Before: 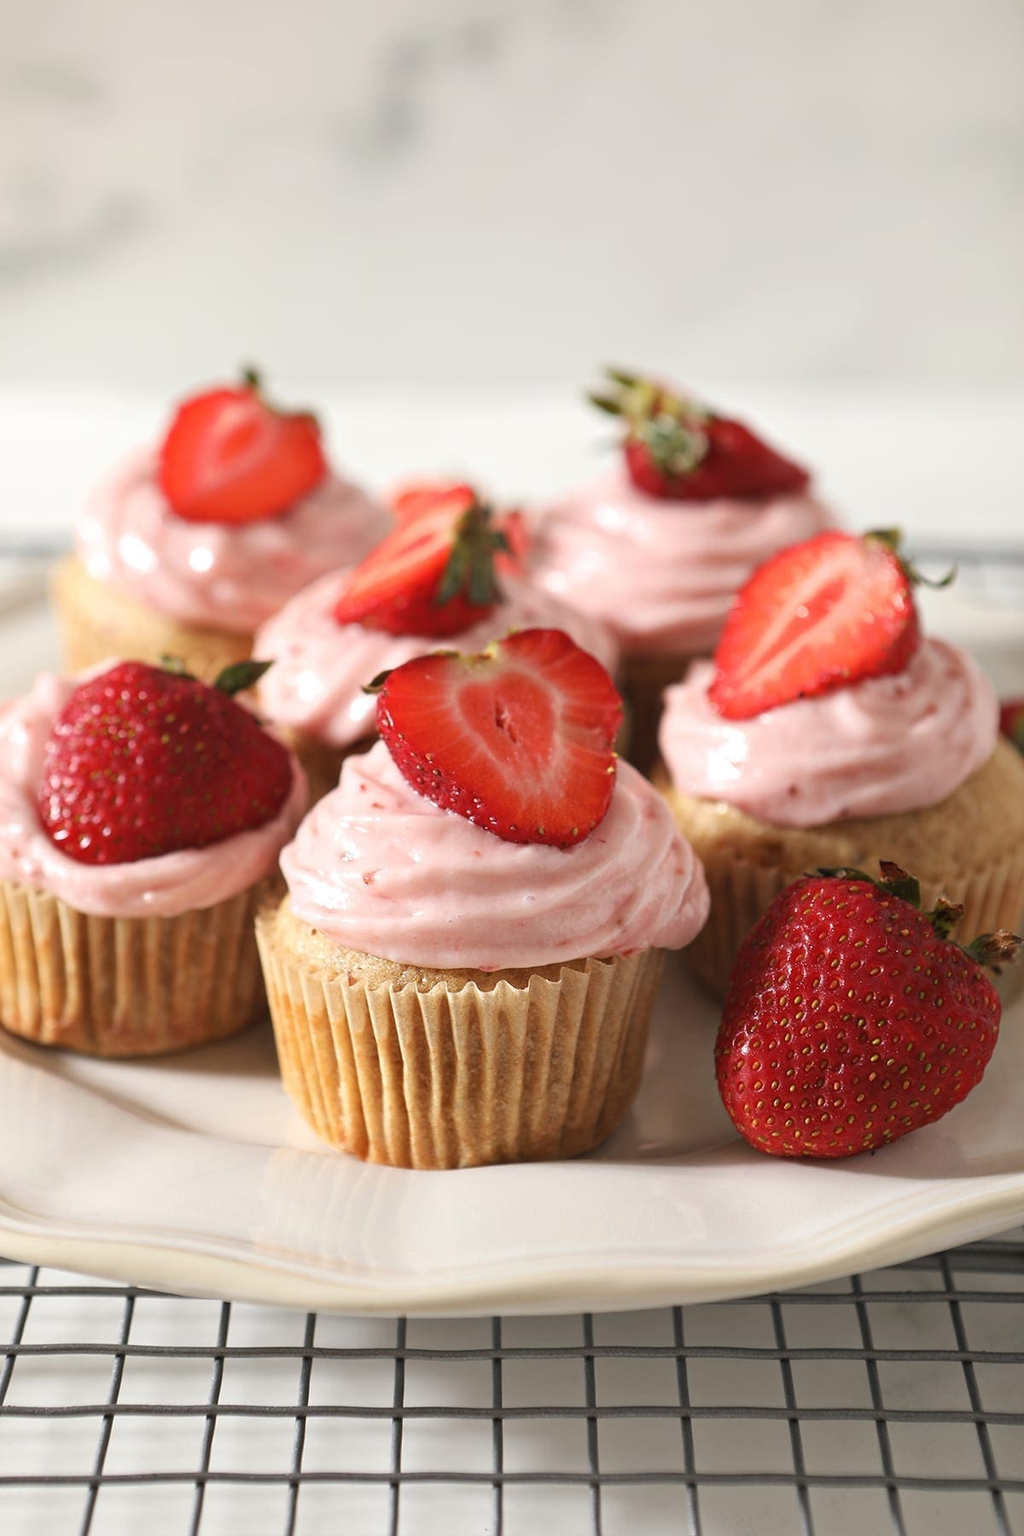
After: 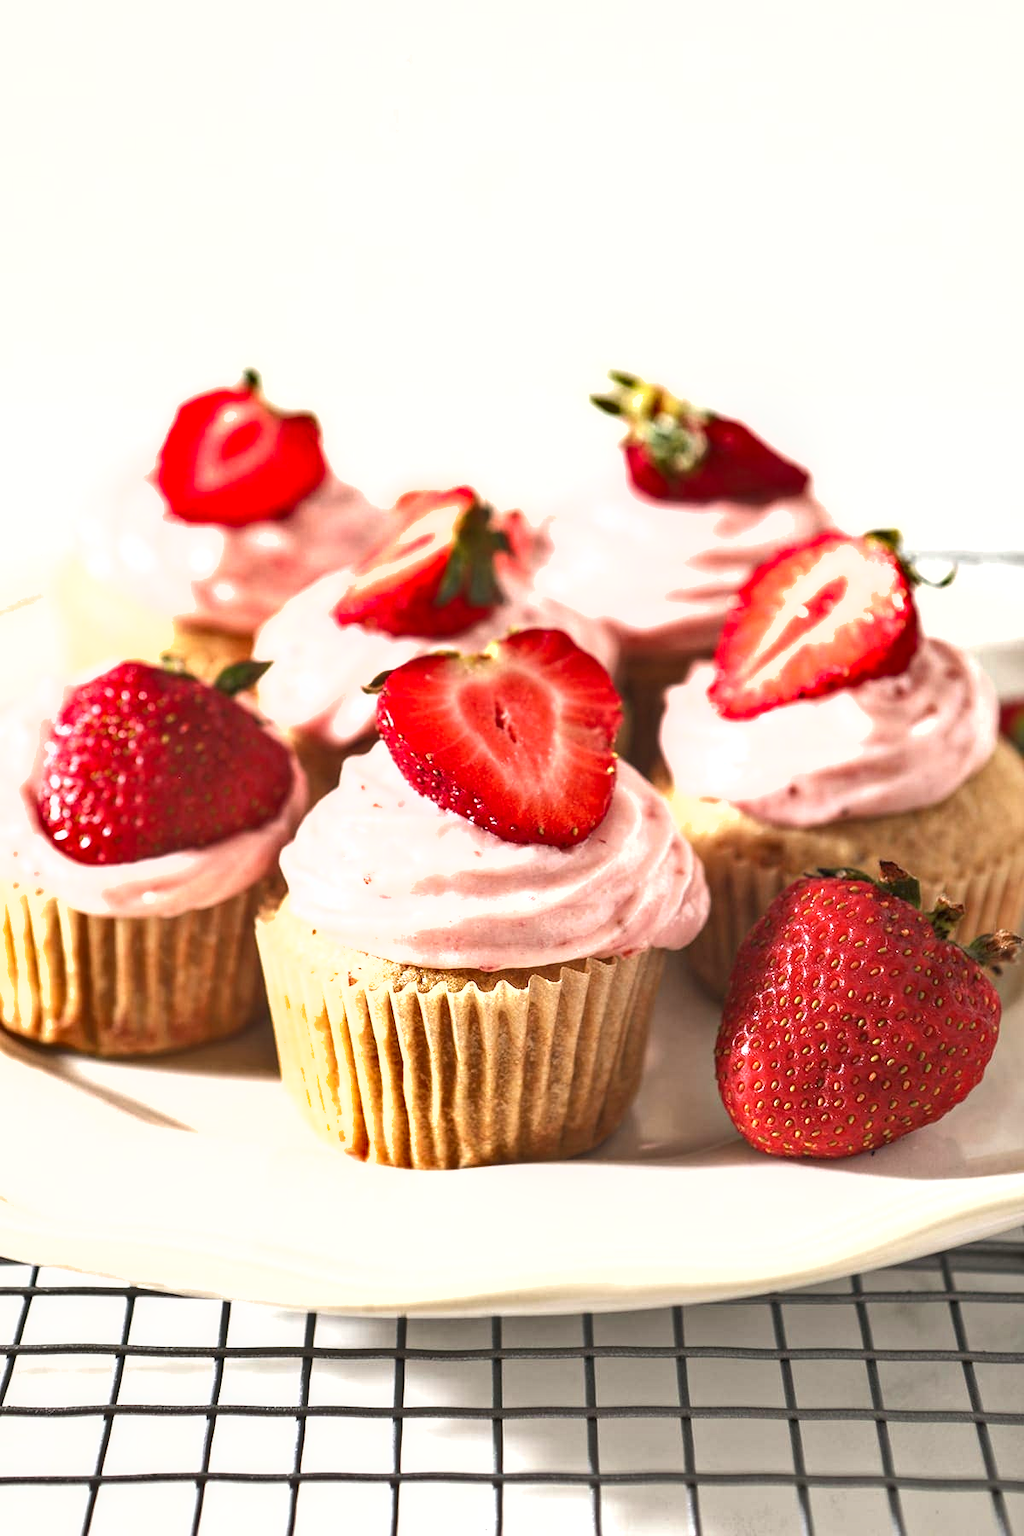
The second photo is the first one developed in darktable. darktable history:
exposure: exposure 1.061 EV, compensate highlight preservation false
shadows and highlights: low approximation 0.01, soften with gaussian
local contrast: on, module defaults
